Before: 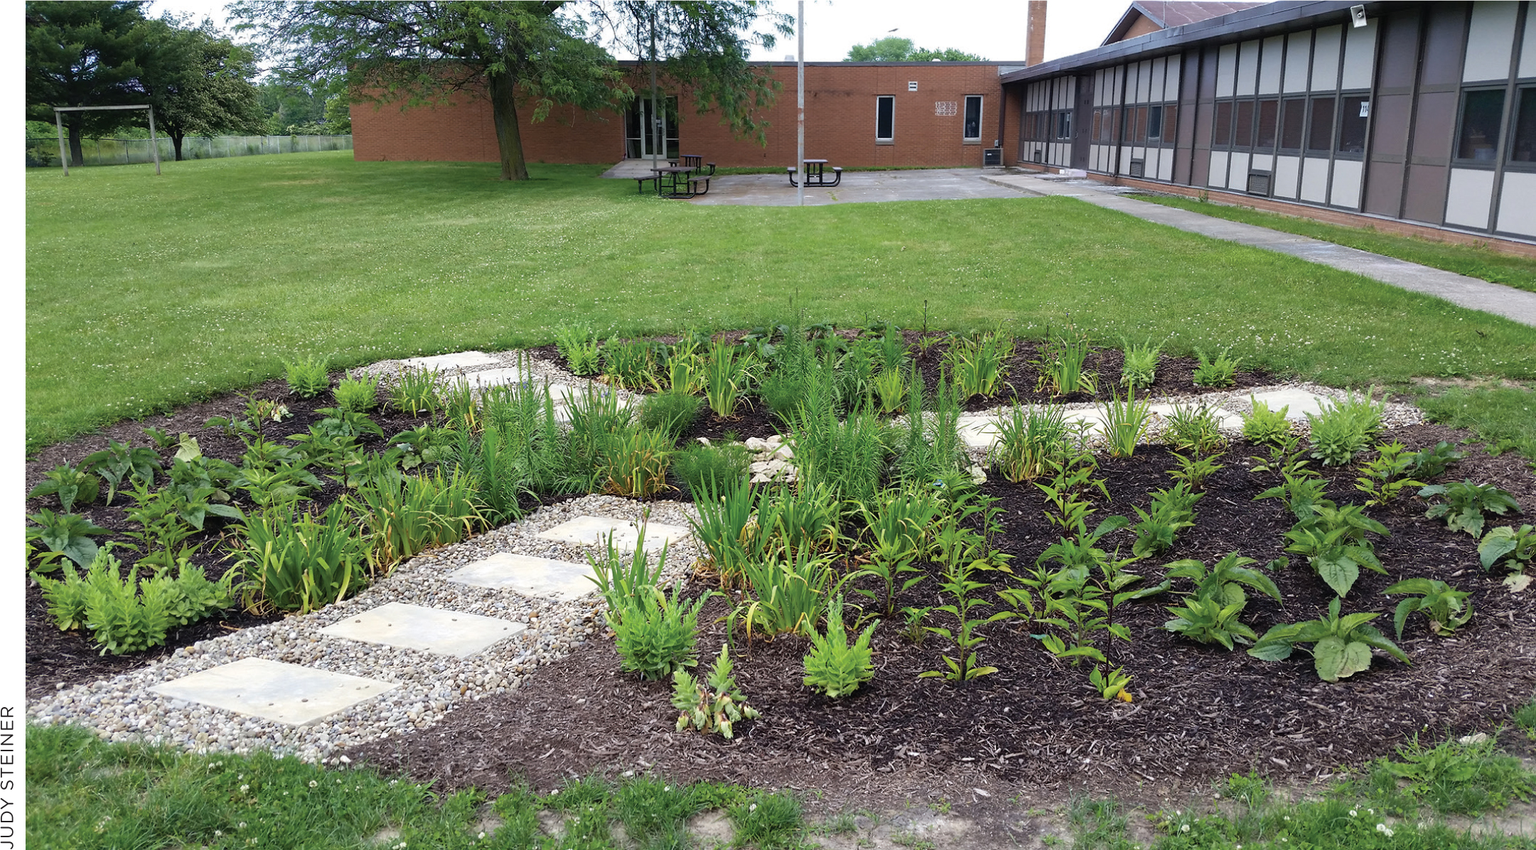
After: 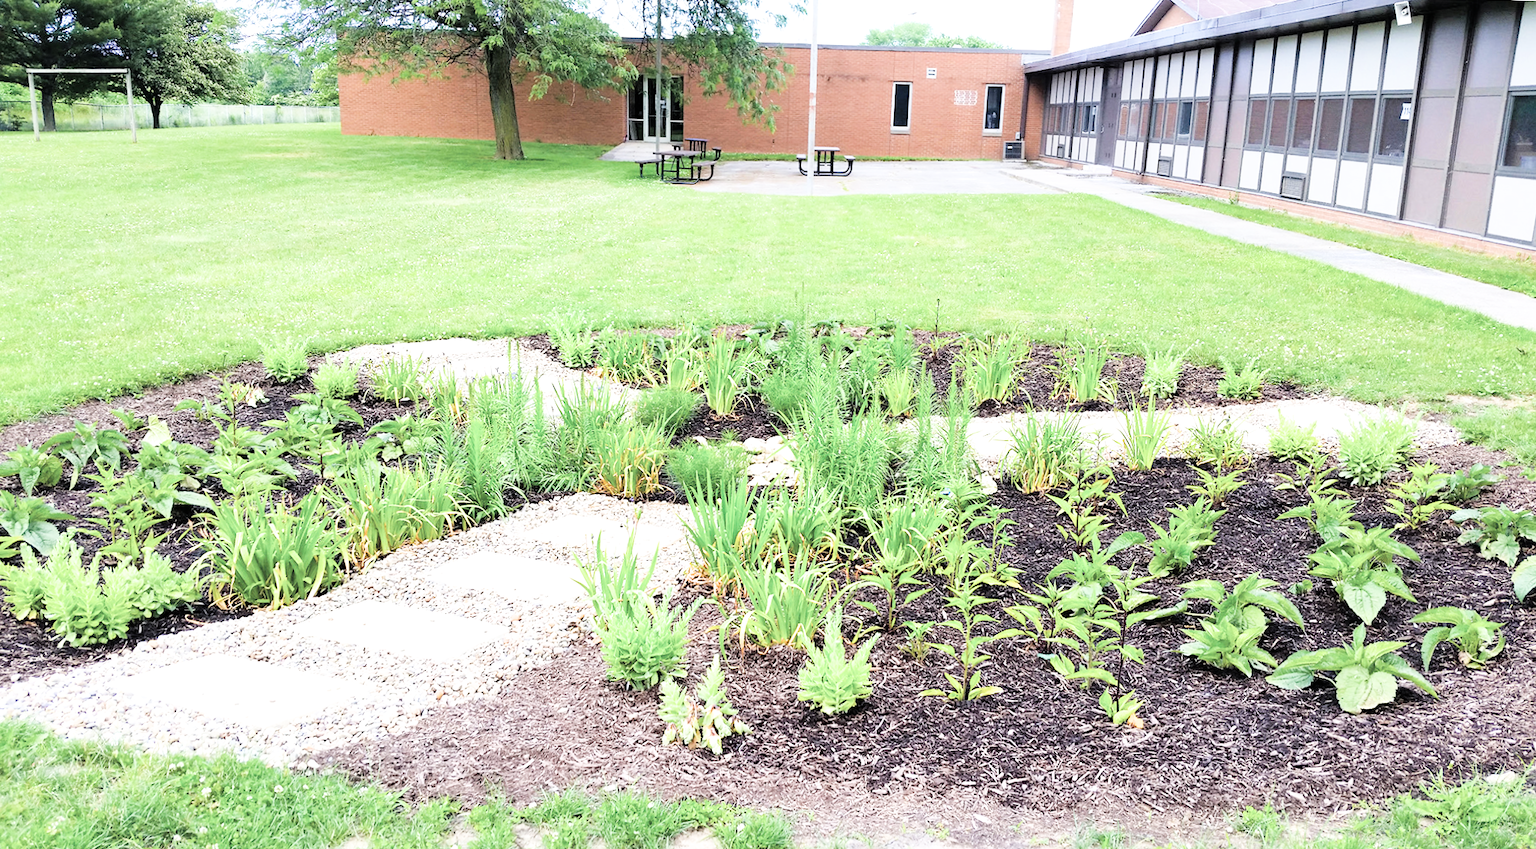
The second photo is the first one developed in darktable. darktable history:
crop and rotate: angle -1.69°
exposure: exposure 2.25 EV, compensate highlight preservation false
filmic rgb: black relative exposure -5 EV, hardness 2.88, contrast 1.3, highlights saturation mix -30%
